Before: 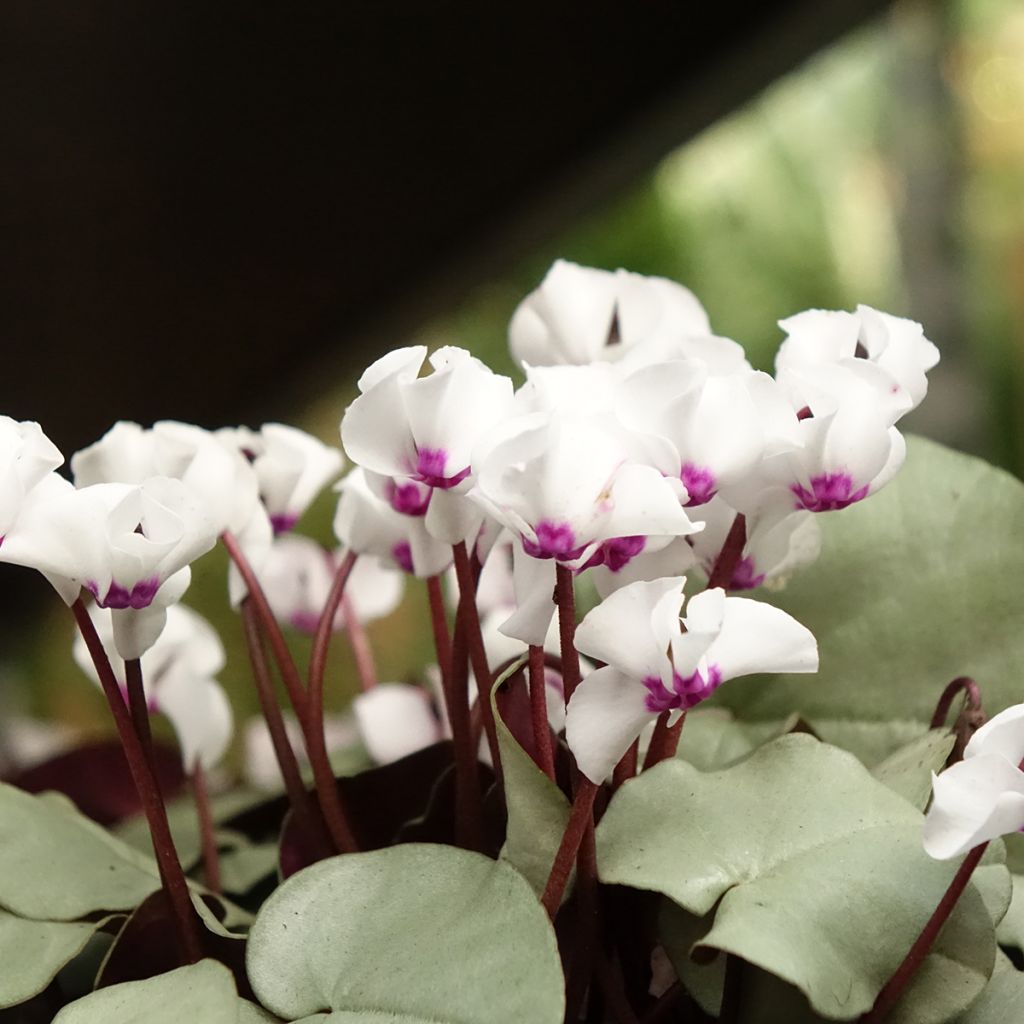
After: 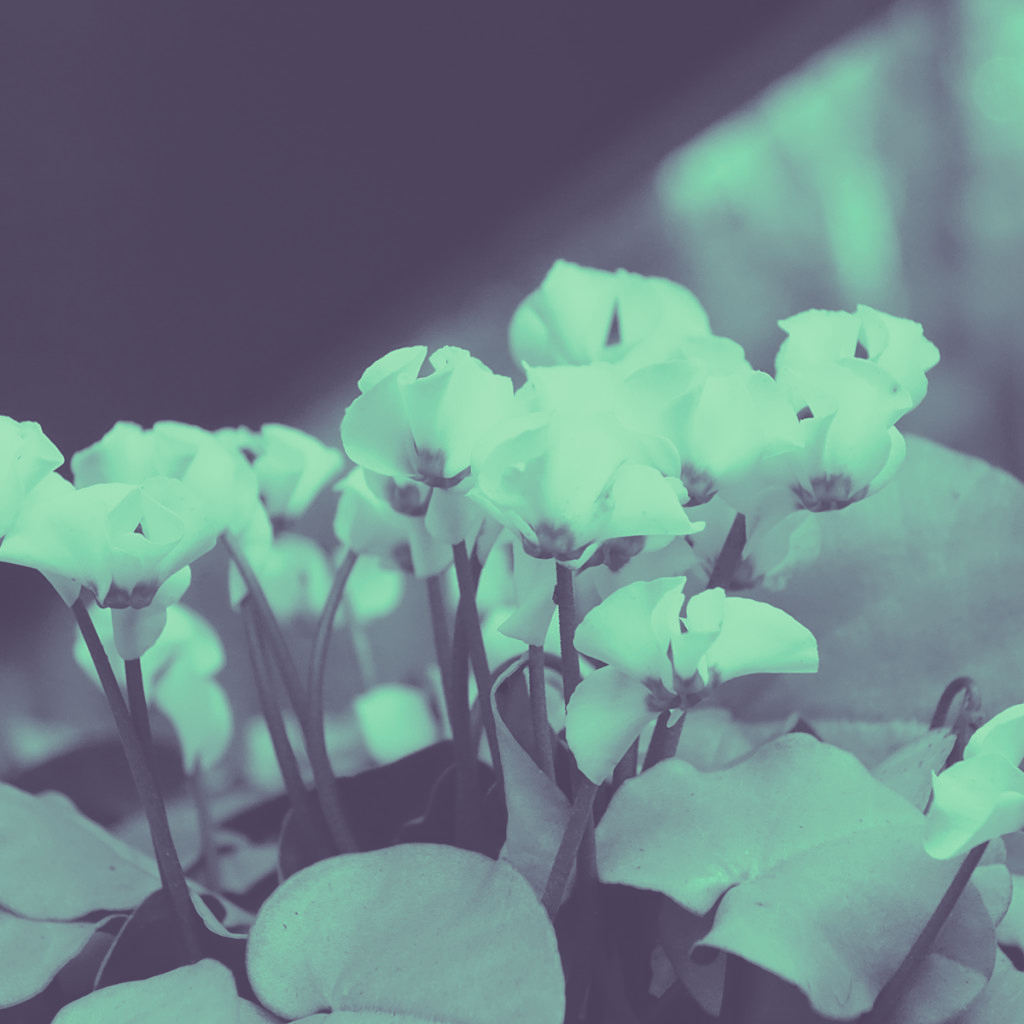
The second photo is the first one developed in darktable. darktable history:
colorize: hue 147.6°, saturation 65%, lightness 21.64%
split-toning: shadows › hue 266.4°, shadows › saturation 0.4, highlights › hue 61.2°, highlights › saturation 0.3, compress 0%
white balance: red 0.925, blue 1.046
